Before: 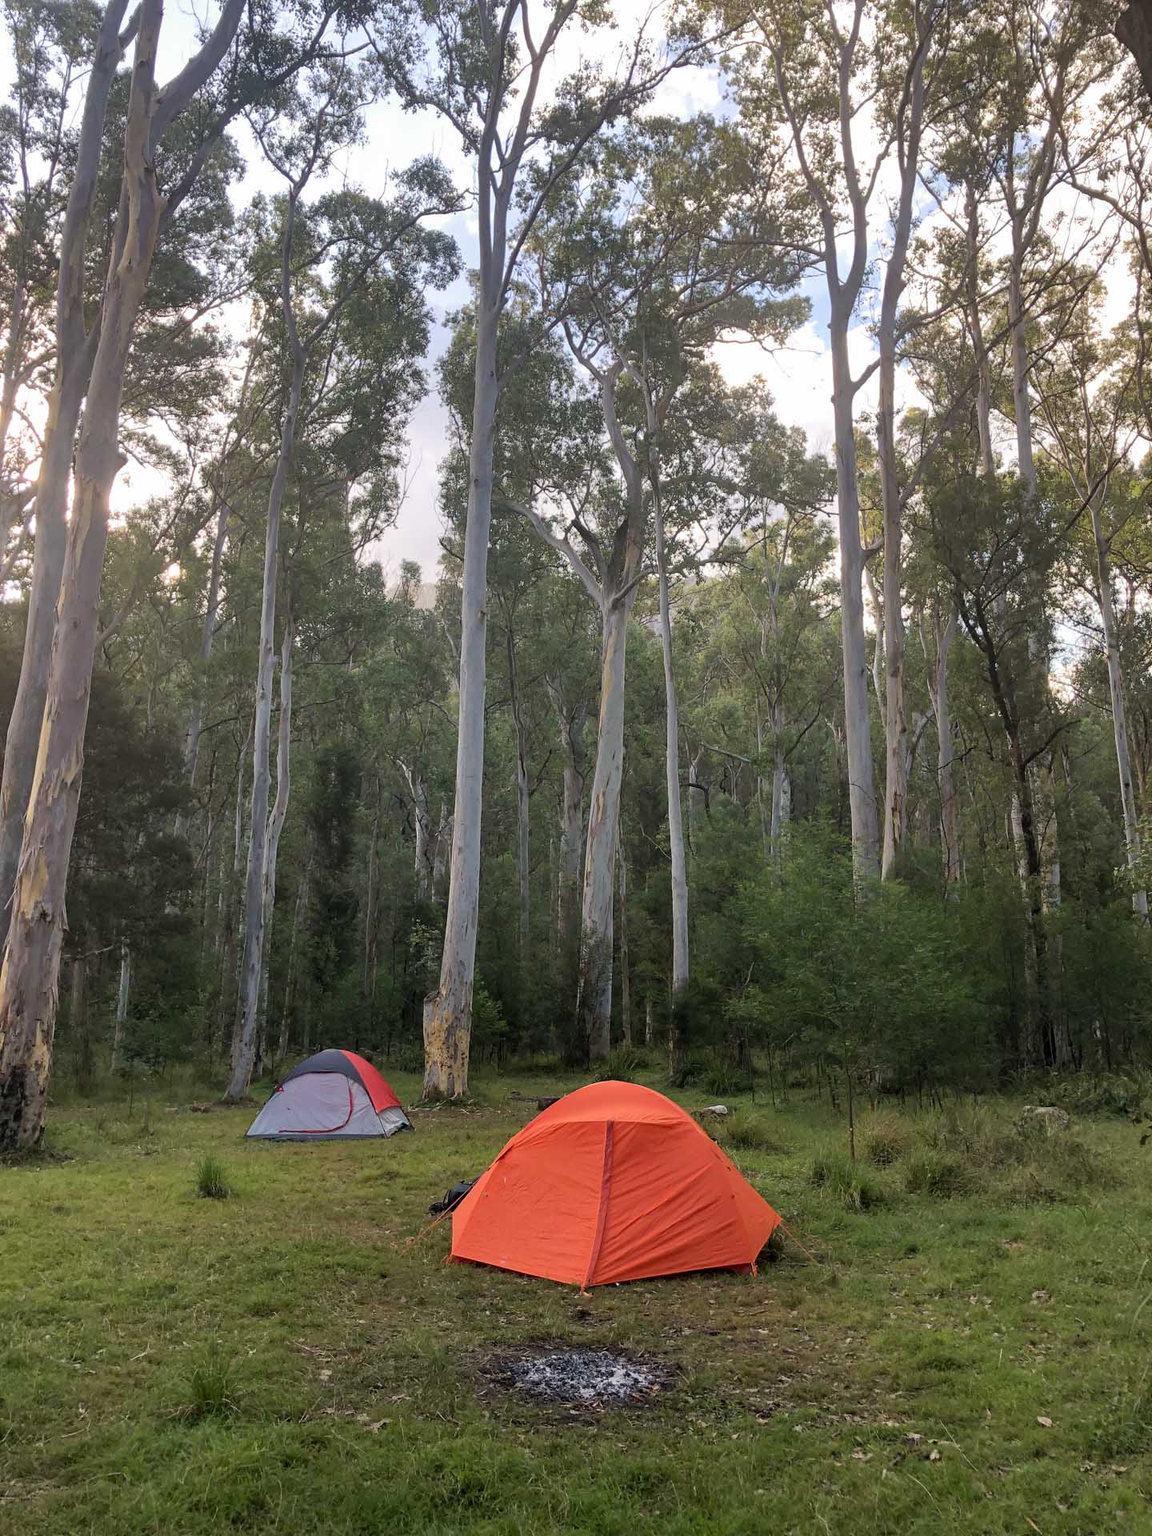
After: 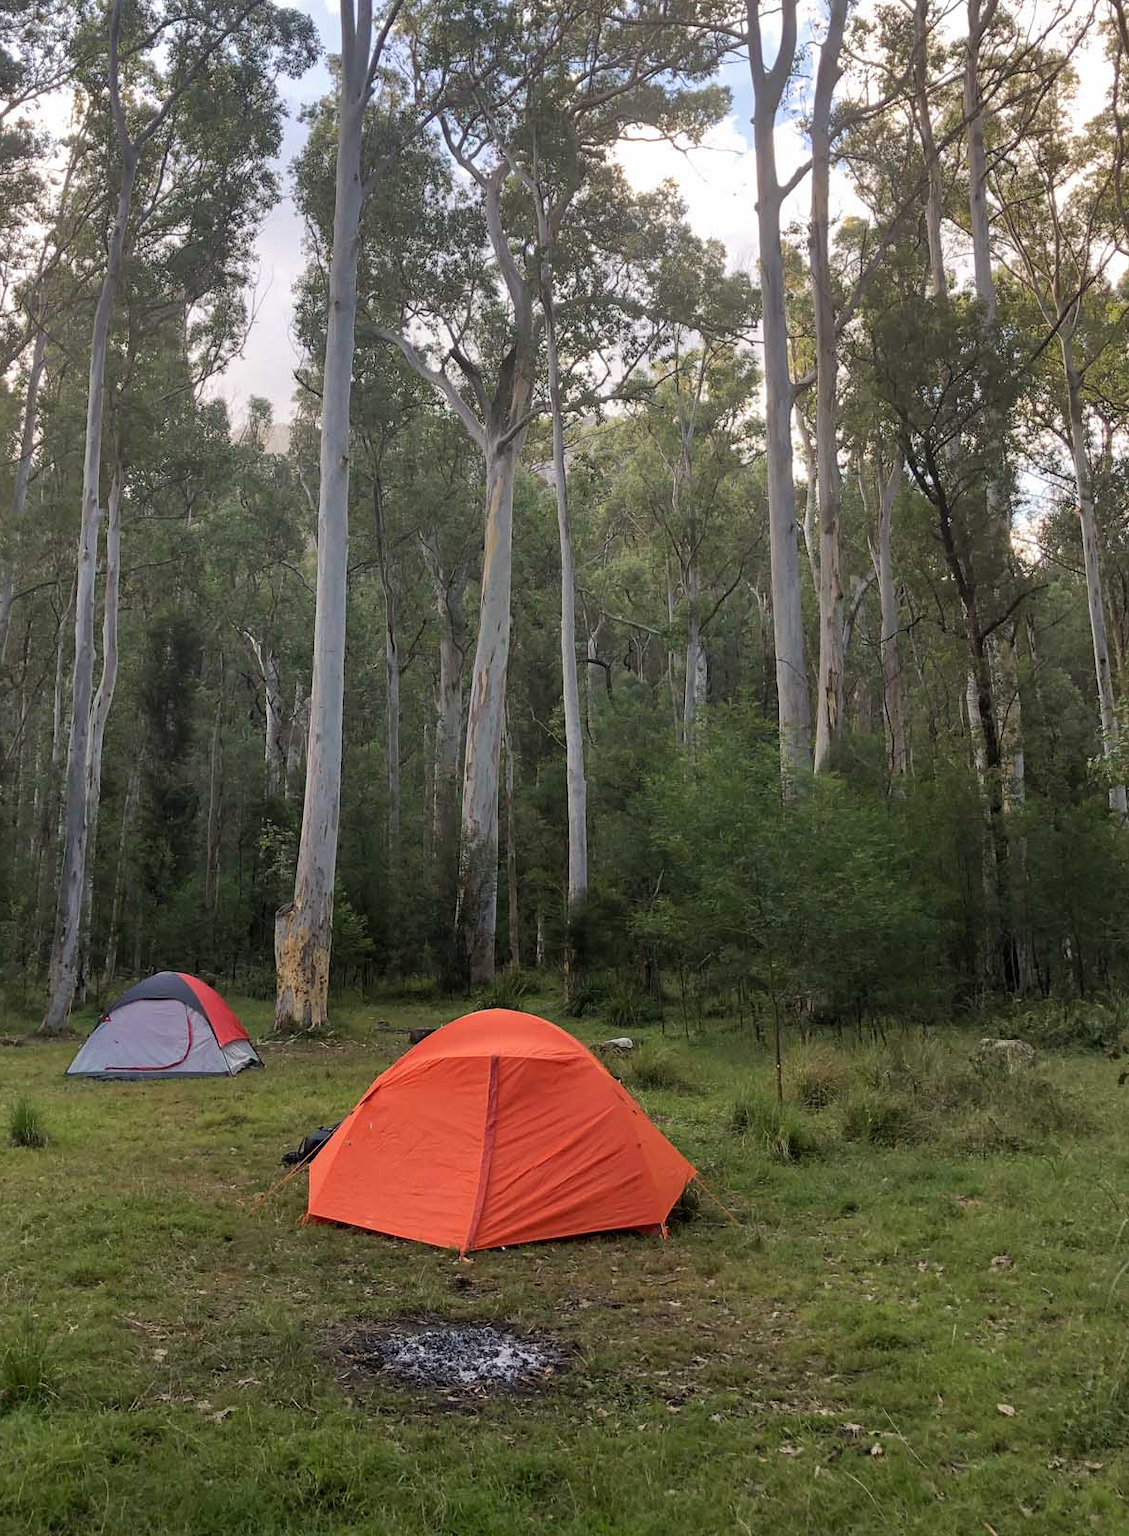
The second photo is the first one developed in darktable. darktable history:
crop: left 16.494%, top 14.557%
